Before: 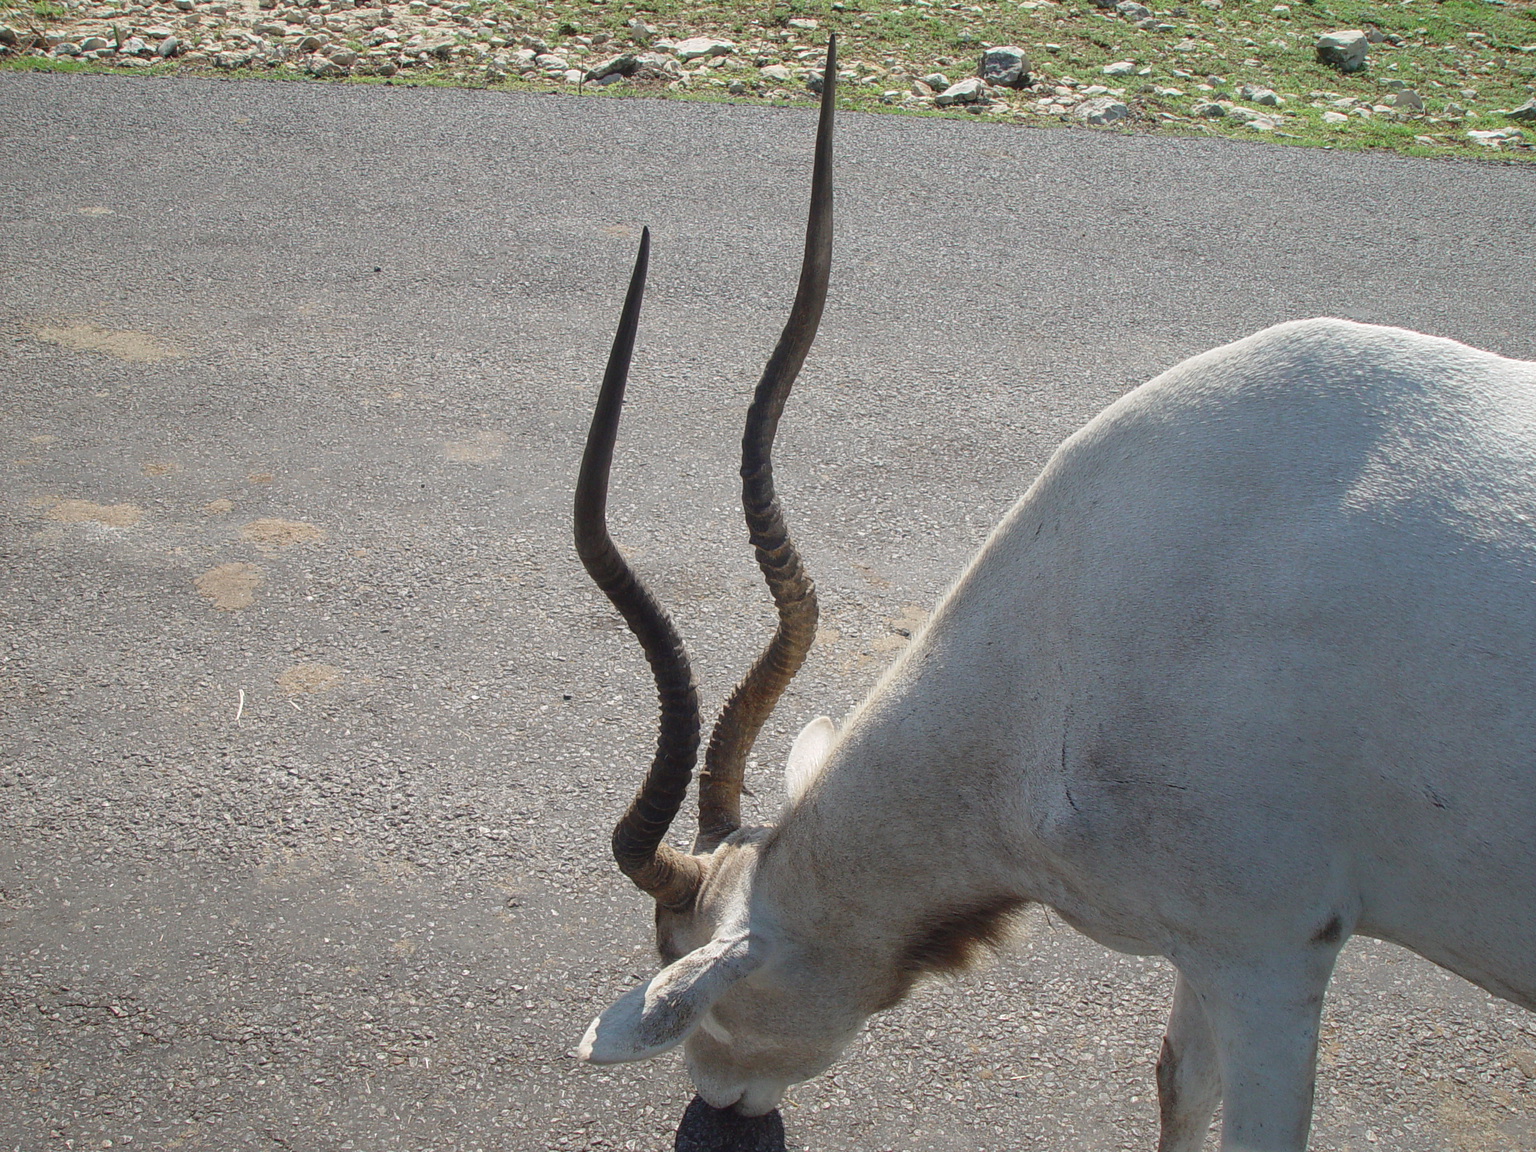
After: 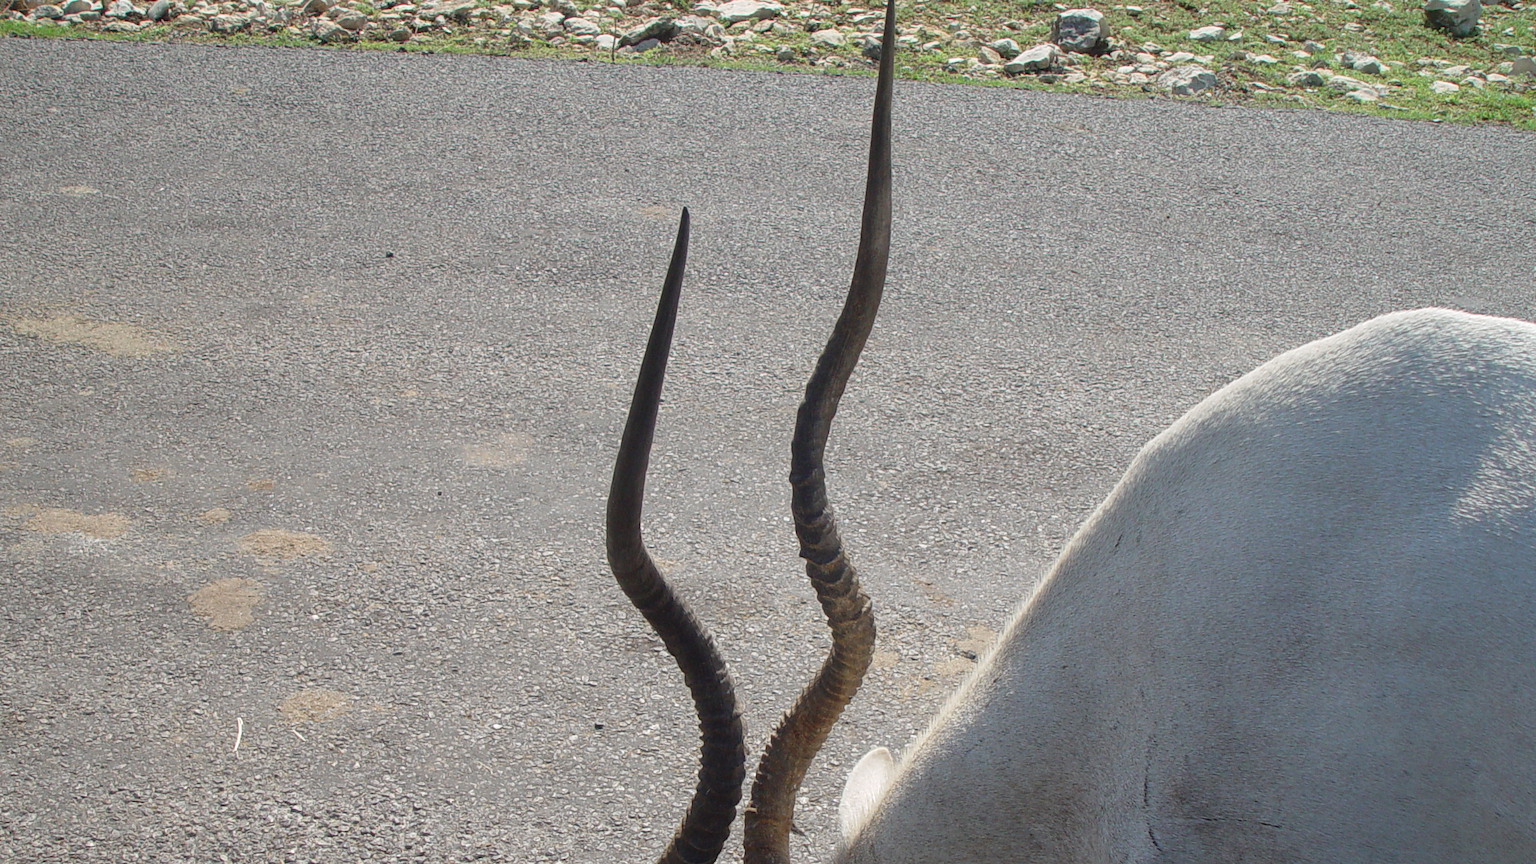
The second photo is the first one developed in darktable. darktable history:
crop: left 1.589%, top 3.385%, right 7.63%, bottom 28.507%
